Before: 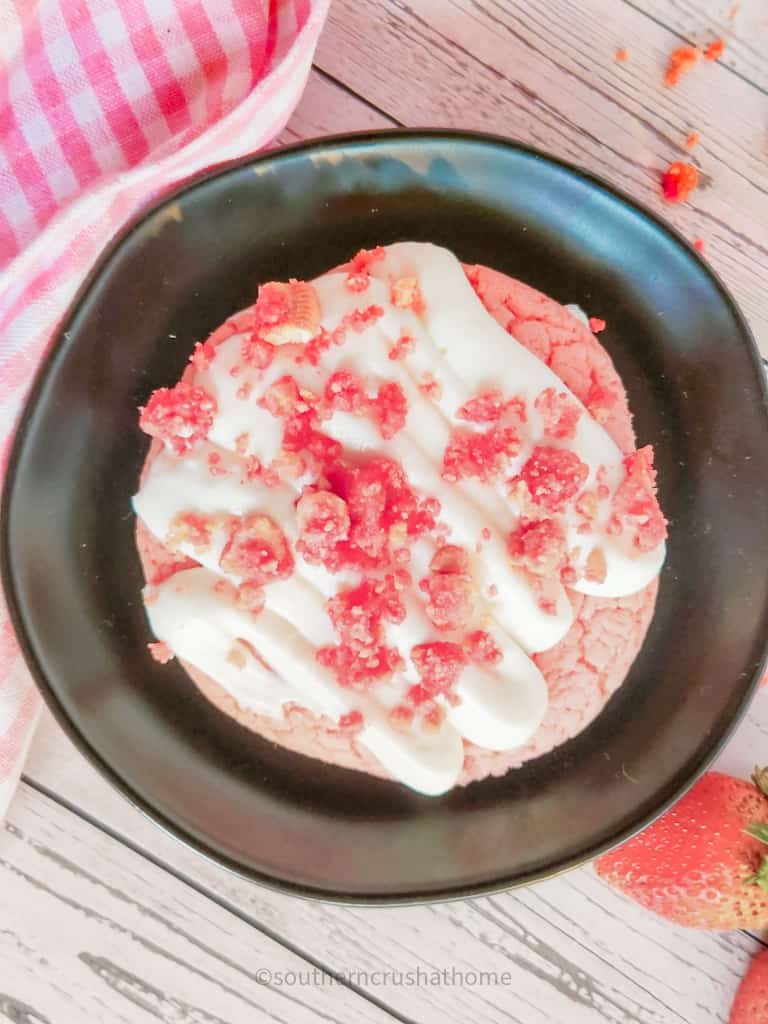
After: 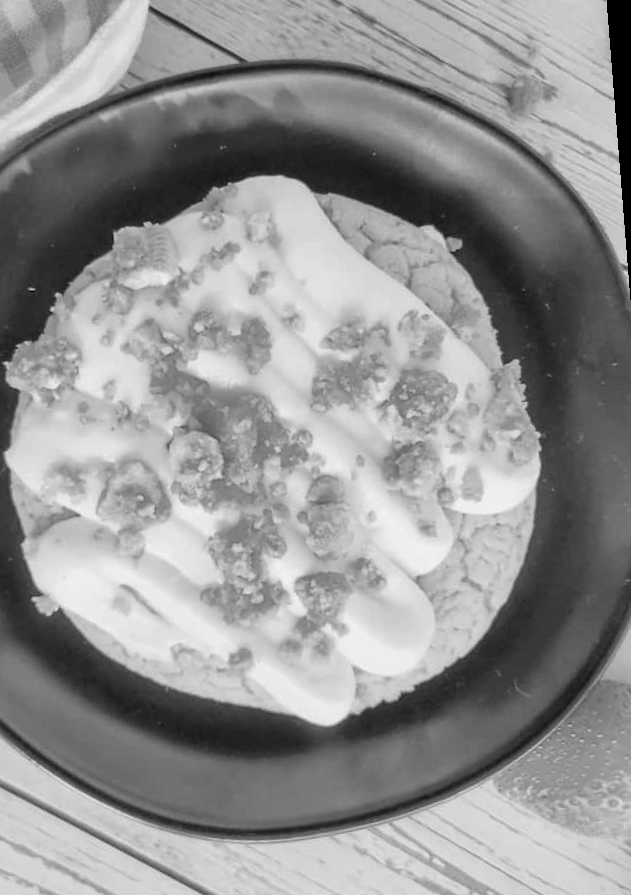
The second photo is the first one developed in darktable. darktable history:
monochrome: a 73.58, b 64.21
rotate and perspective: rotation -4.57°, crop left 0.054, crop right 0.944, crop top 0.087, crop bottom 0.914
crop: left 16.145%
